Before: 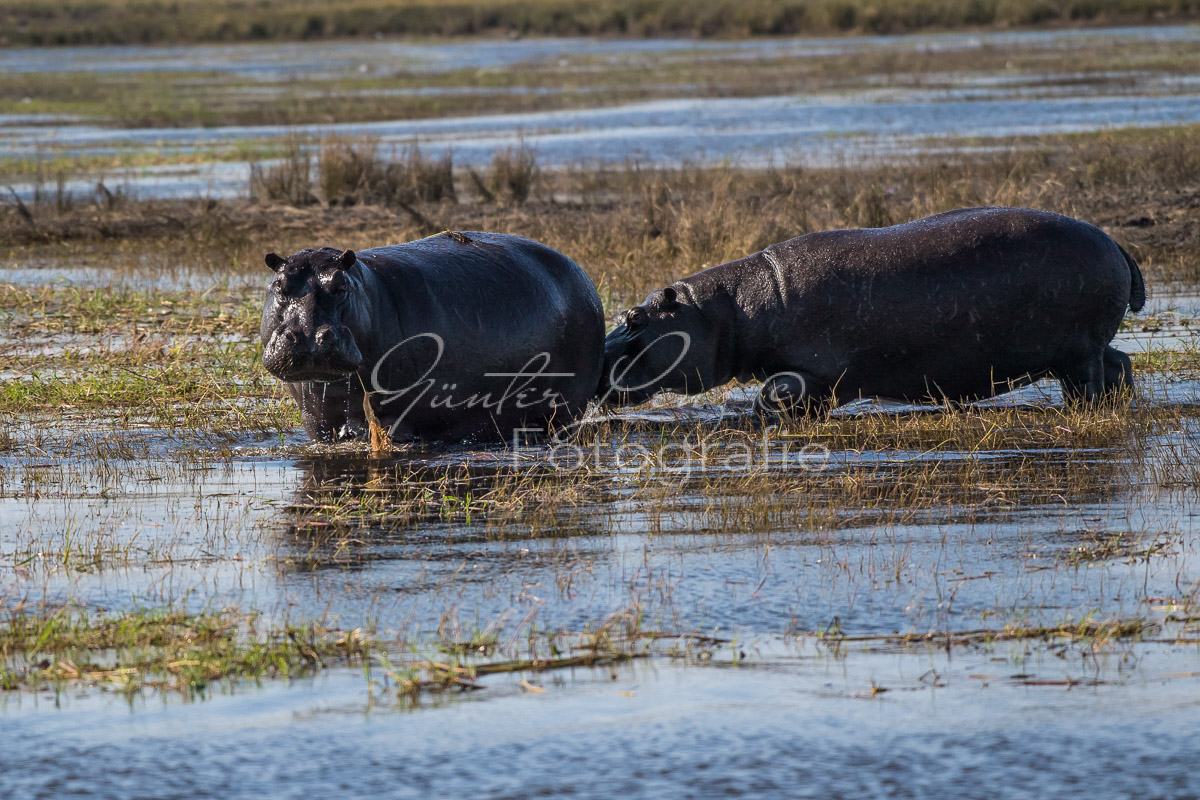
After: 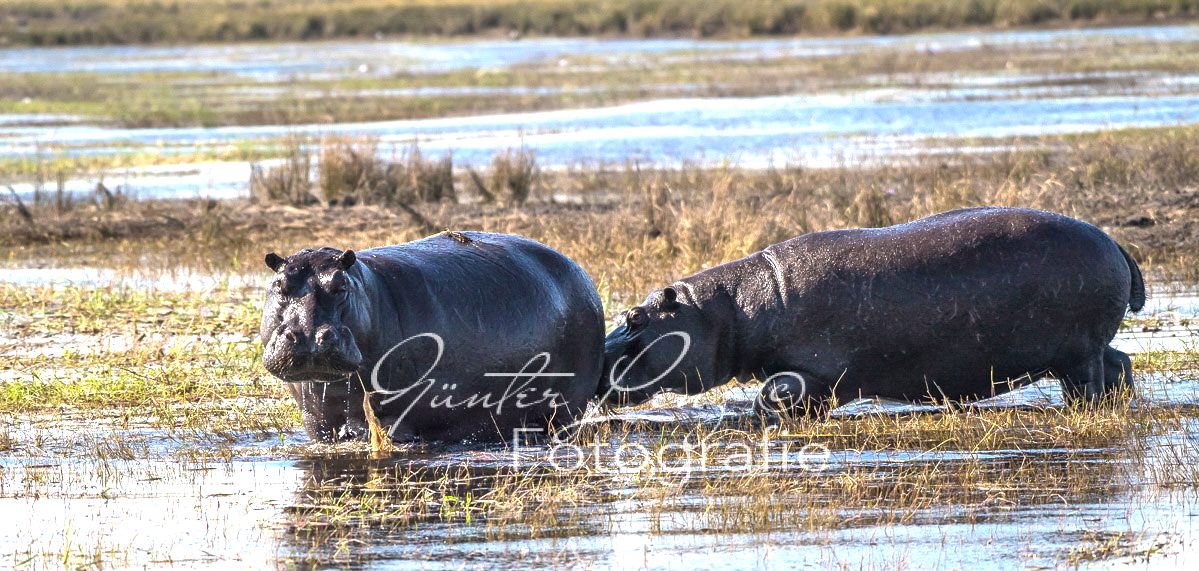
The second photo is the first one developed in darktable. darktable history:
crop: bottom 28.576%
exposure: black level correction 0, exposure 1.55 EV, compensate exposure bias true, compensate highlight preservation false
